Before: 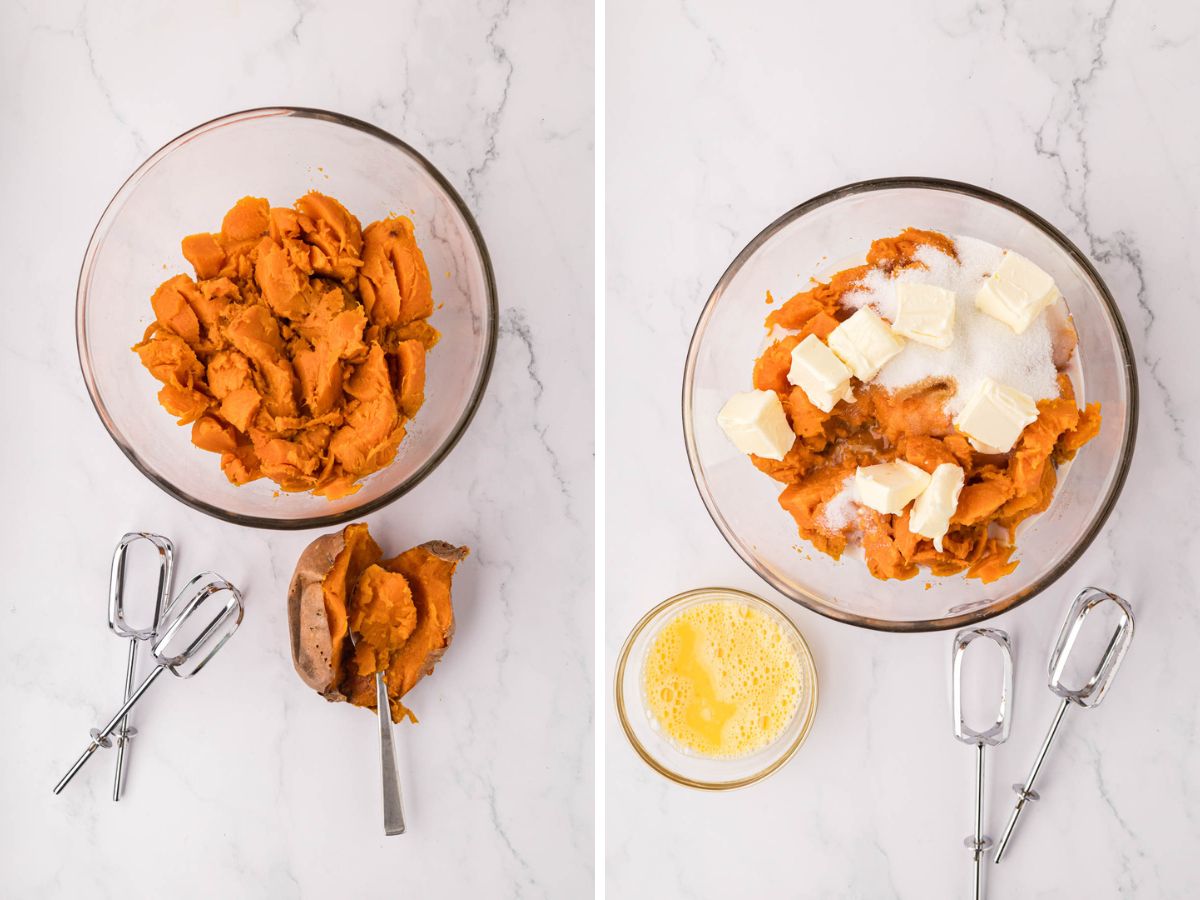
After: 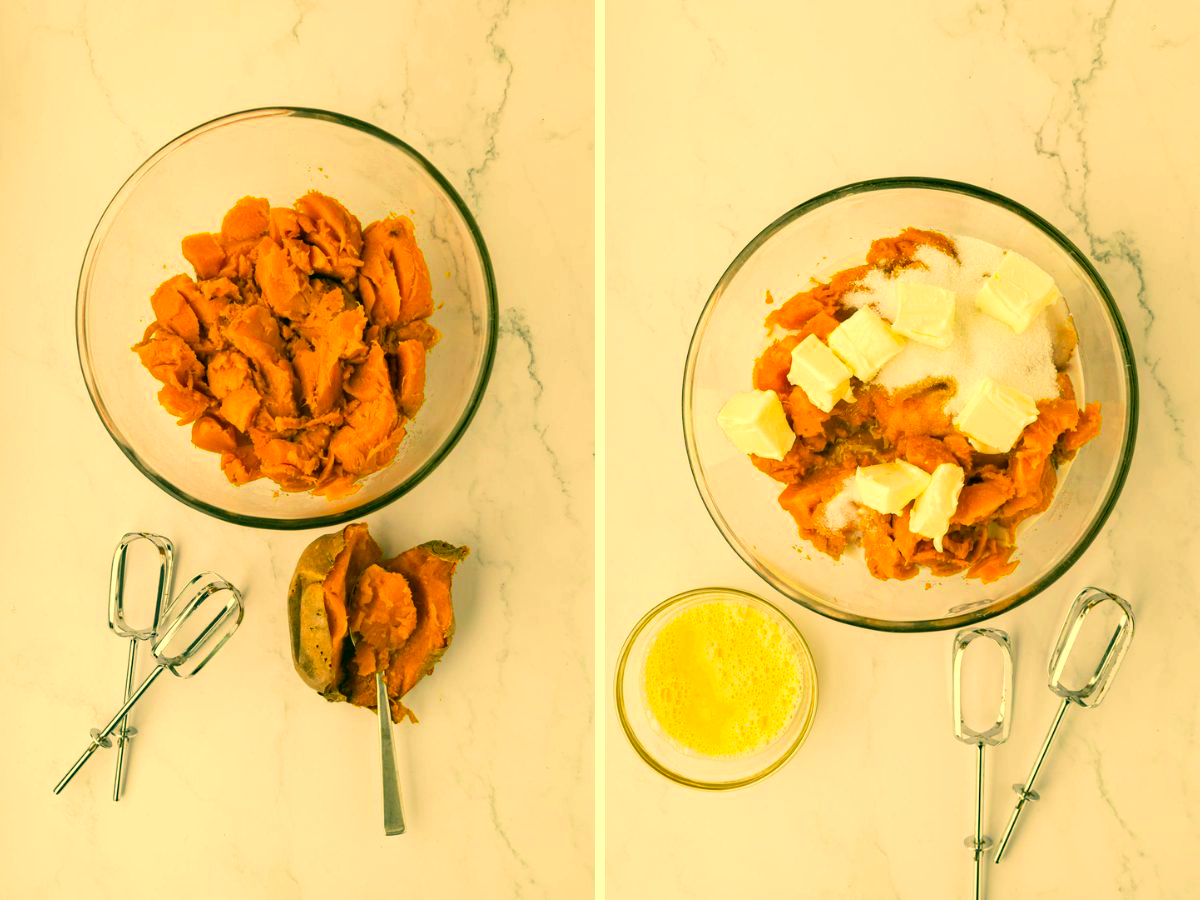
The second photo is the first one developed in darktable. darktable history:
color correction: highlights a* 5.62, highlights b* 33.57, shadows a* -25.86, shadows b* 4.02
exposure: black level correction 0.005, exposure 0.014 EV, compensate highlight preservation false
velvia: on, module defaults
color zones: curves: ch0 [(0, 0.613) (0.01, 0.613) (0.245, 0.448) (0.498, 0.529) (0.642, 0.665) (0.879, 0.777) (0.99, 0.613)]; ch1 [(0, 0) (0.143, 0) (0.286, 0) (0.429, 0) (0.571, 0) (0.714, 0) (0.857, 0)], mix -131.09%
